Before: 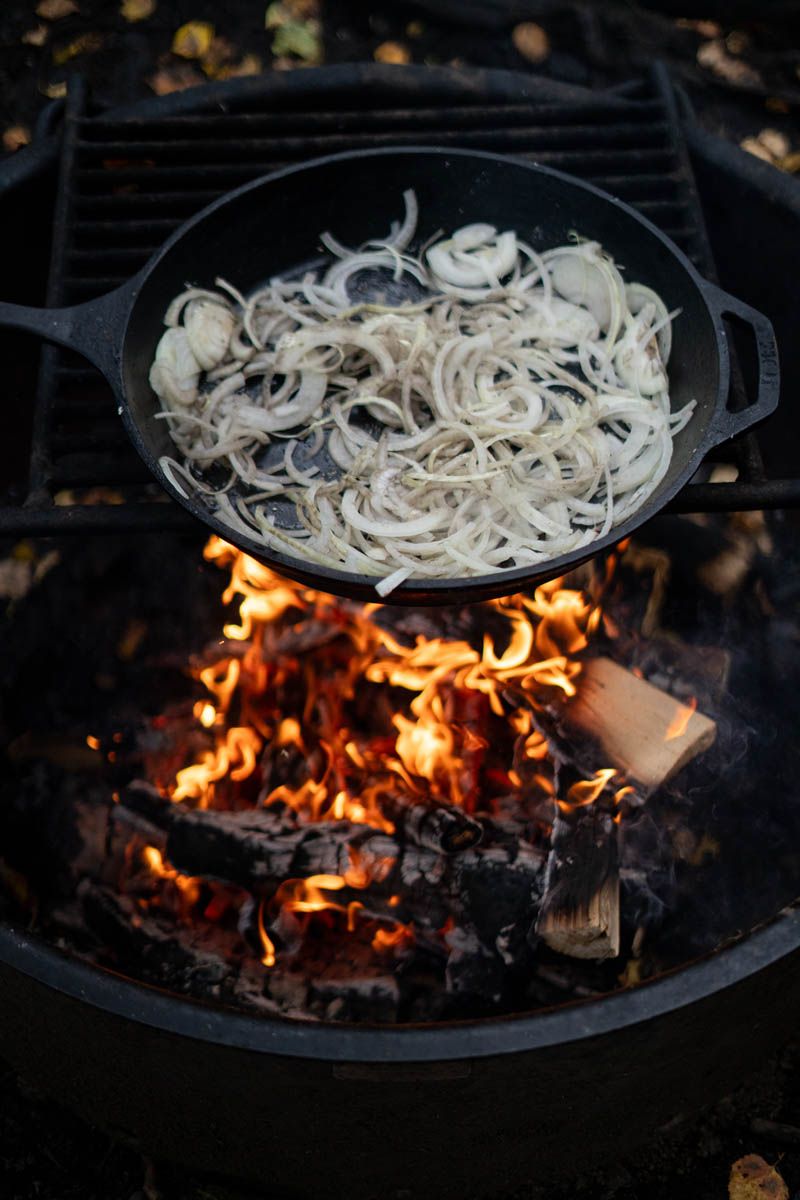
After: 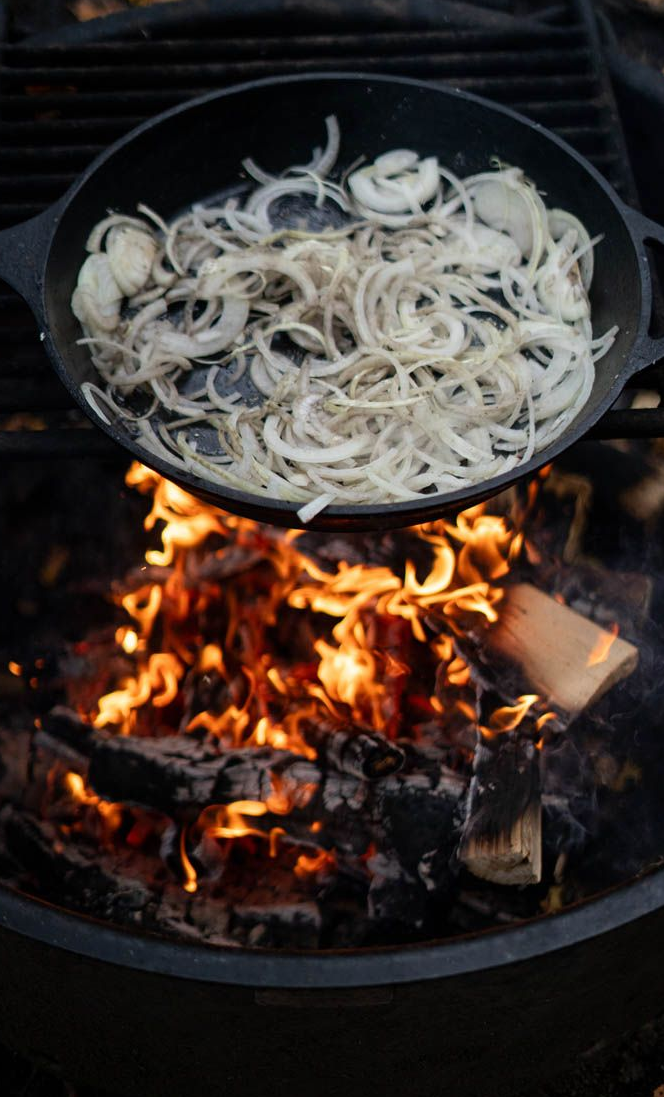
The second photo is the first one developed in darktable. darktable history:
crop: left 9.771%, top 6.242%, right 7.222%, bottom 2.26%
